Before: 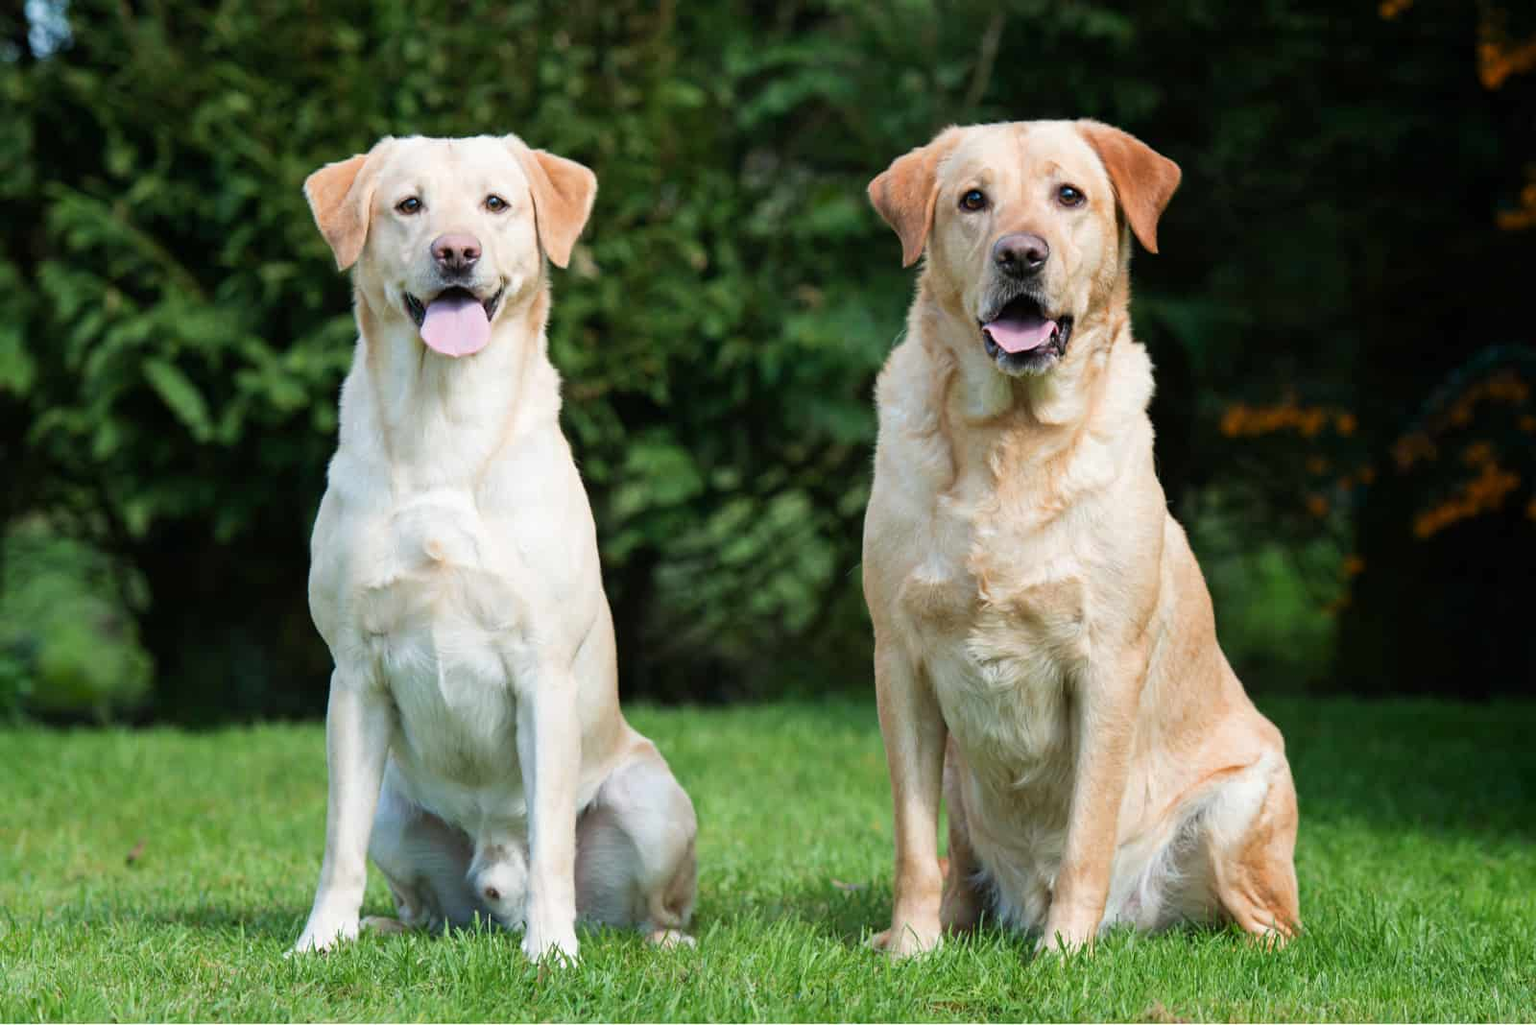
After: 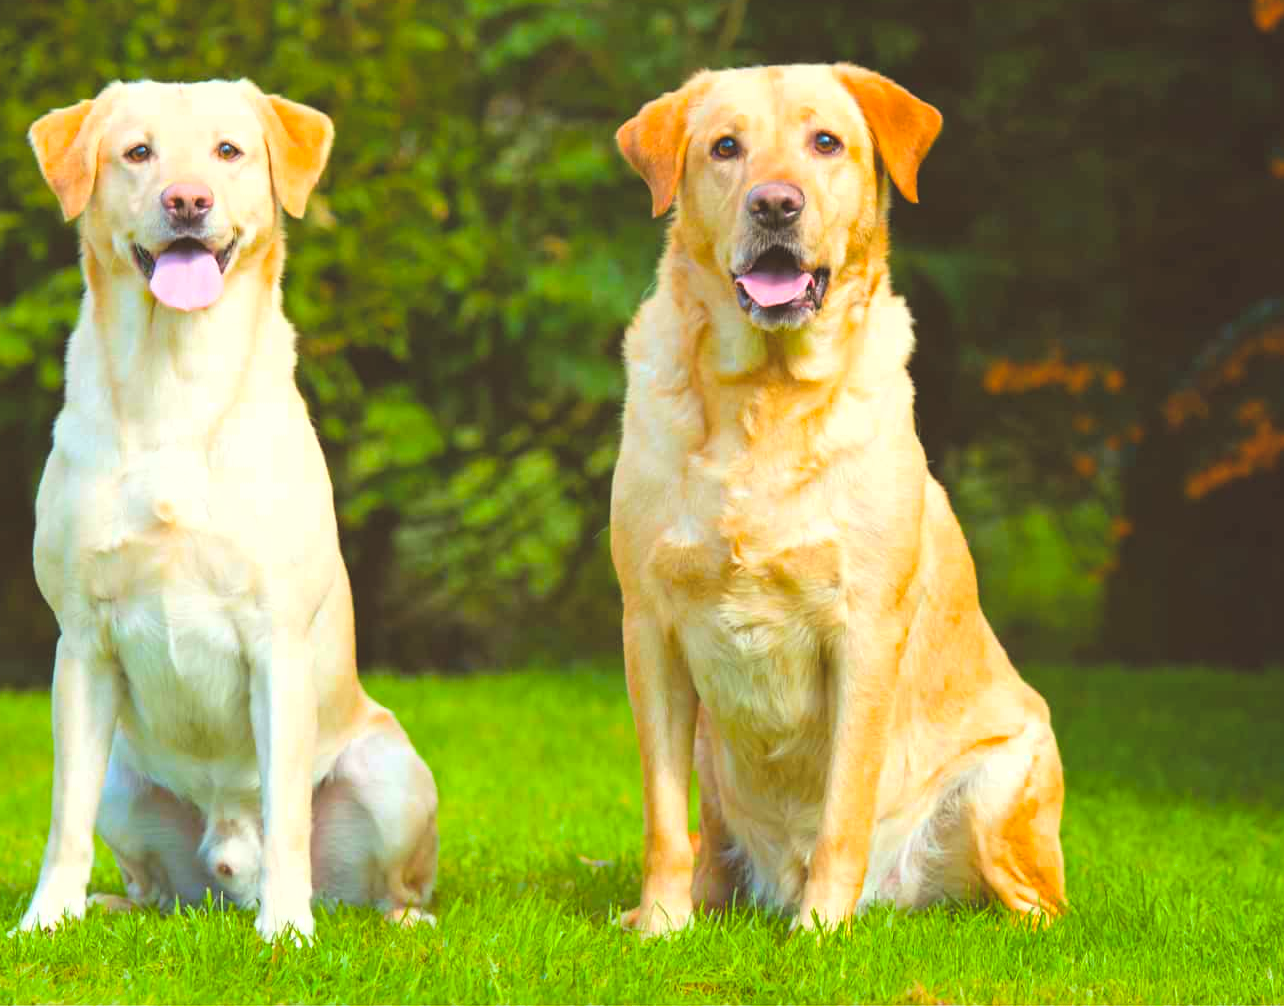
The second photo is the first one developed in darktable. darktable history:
tone equalizer: on, module defaults
shadows and highlights: radius 121.3, shadows 21.33, white point adjustment -9.55, highlights -12.85, soften with gaussian
crop and rotate: left 18.041%, top 5.729%, right 1.707%
color balance rgb: shadows lift › chroma 2.927%, shadows lift › hue 279.89°, power › chroma 2.497%, power › hue 68.15°, global offset › luminance 0.726%, linear chroma grading › global chroma 9.811%, perceptual saturation grading › global saturation 24.88%, perceptual brilliance grading › global brilliance 20.552%, global vibrance 33.265%
contrast brightness saturation: brightness 0.275
